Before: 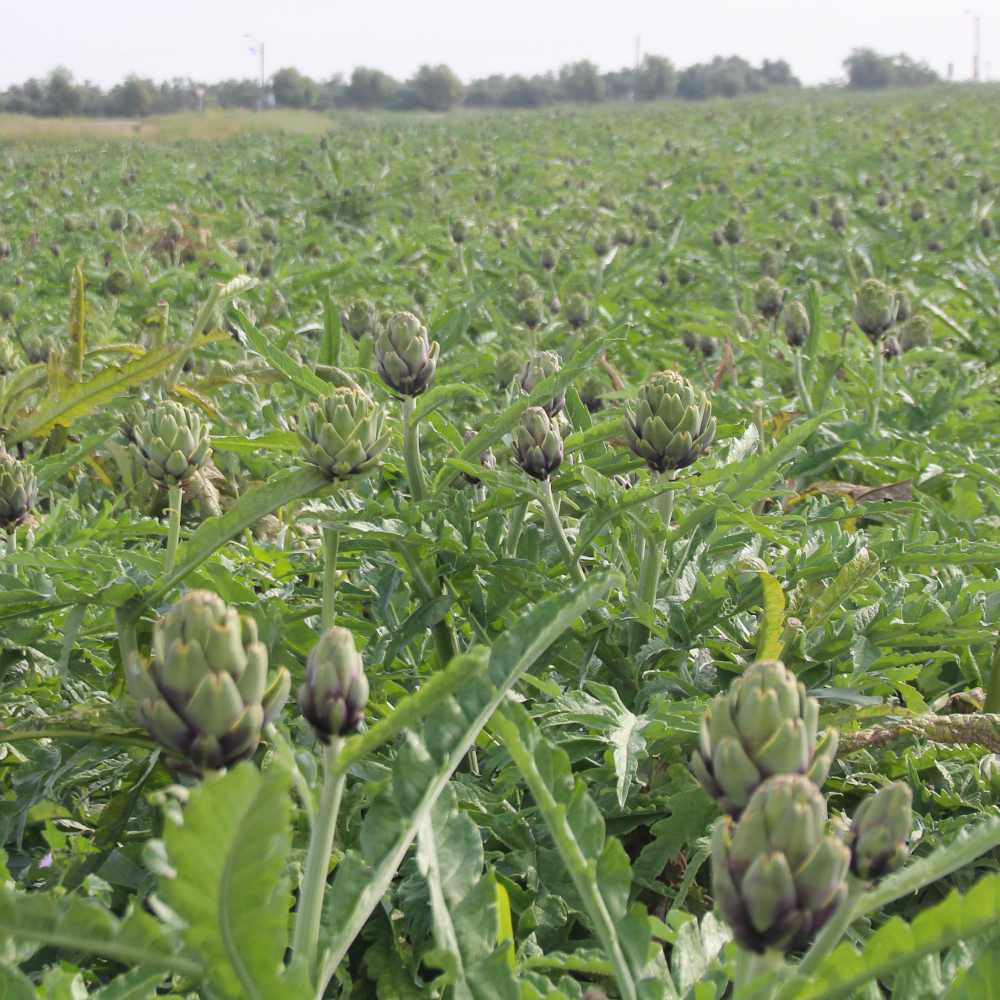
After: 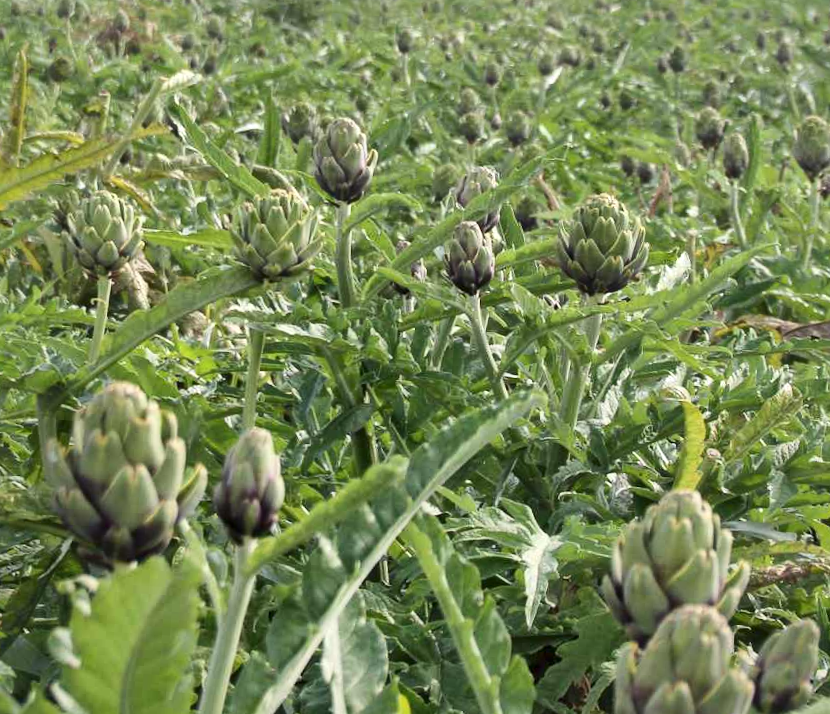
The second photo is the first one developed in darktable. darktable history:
local contrast: mode bilateral grid, contrast 21, coarseness 49, detail 172%, midtone range 0.2
crop and rotate: angle -3.79°, left 9.854%, top 20.744%, right 12.13%, bottom 12.115%
